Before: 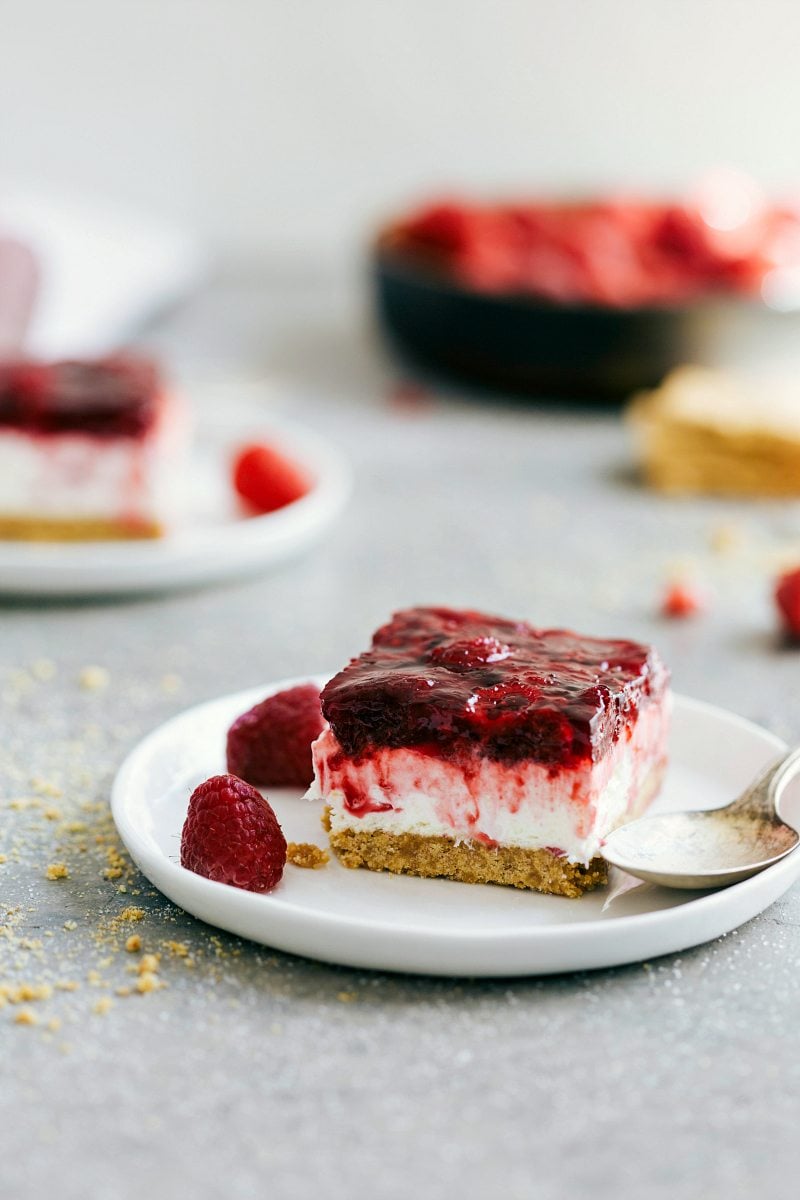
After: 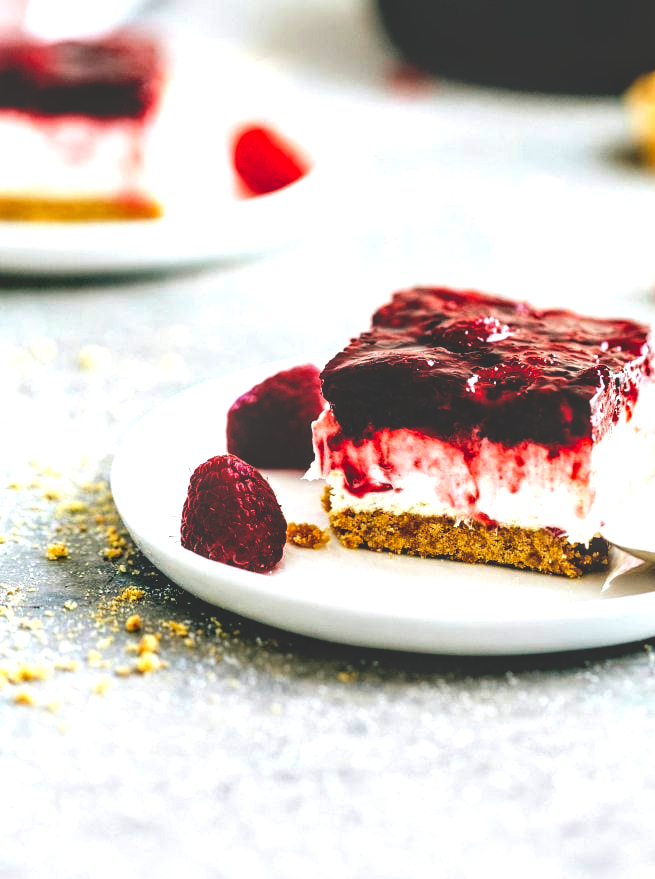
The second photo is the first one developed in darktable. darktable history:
exposure: exposure 0.408 EV, compensate highlight preservation false
local contrast: on, module defaults
crop: top 26.721%, right 18.038%
color balance rgb: perceptual saturation grading › global saturation 0.726%, perceptual brilliance grading › highlights 19.472%, perceptual brilliance grading › mid-tones 20.866%, perceptual brilliance grading › shadows -19.54%, global vibrance 16.208%, saturation formula JzAzBz (2021)
base curve: curves: ch0 [(0, 0.02) (0.083, 0.036) (1, 1)], preserve colors none
